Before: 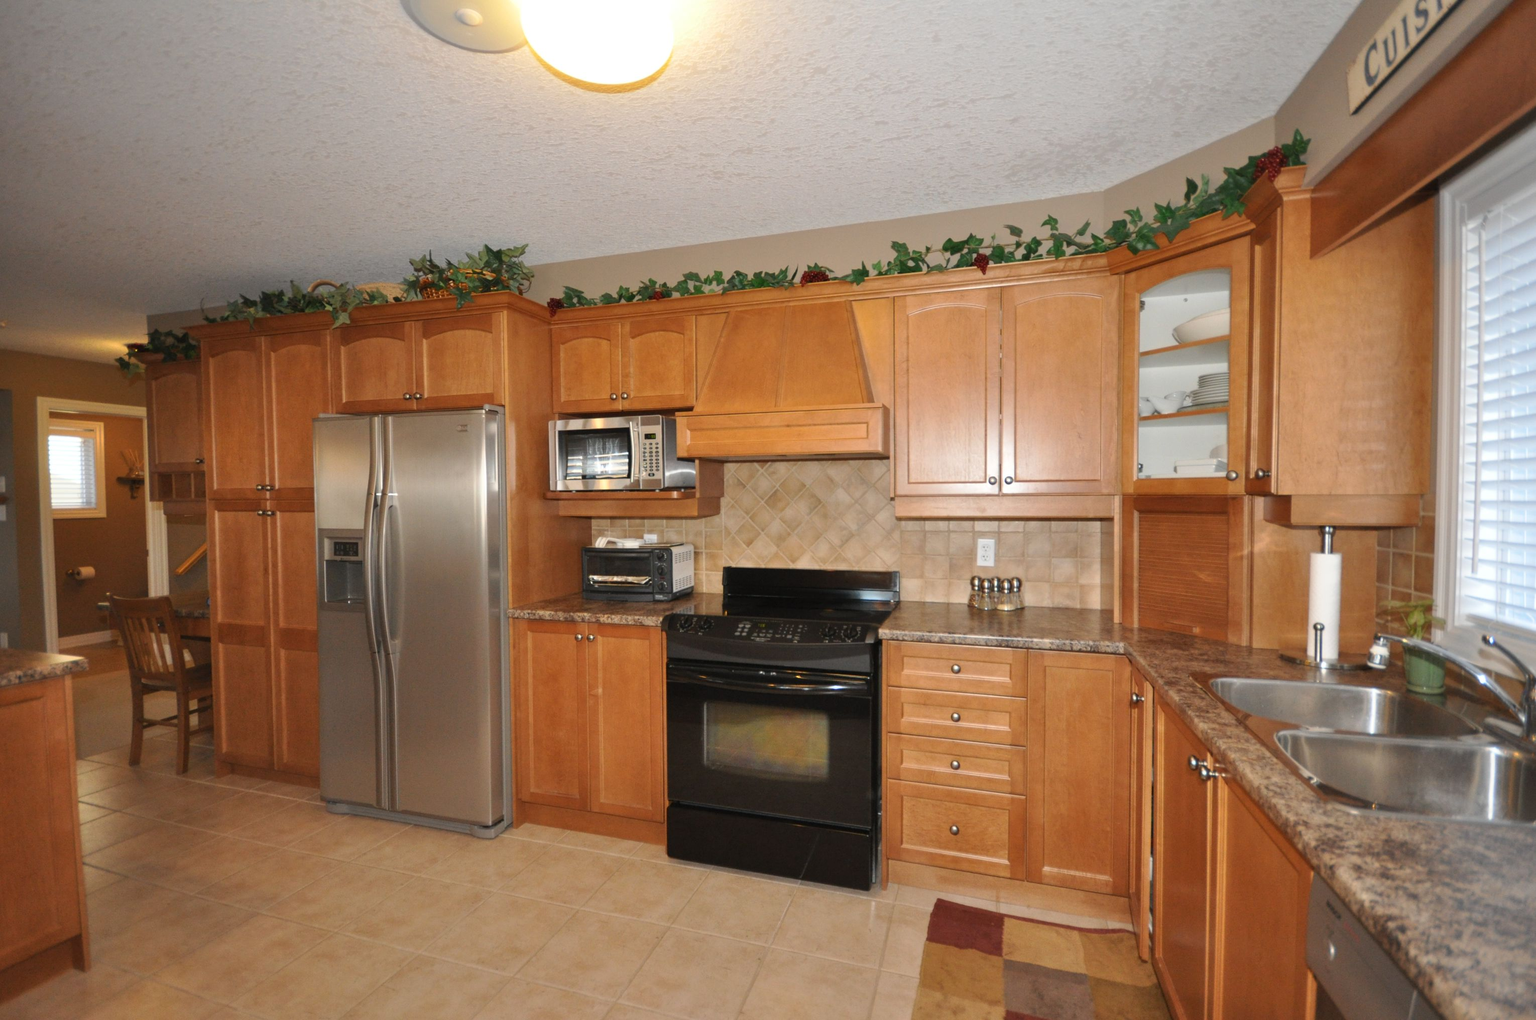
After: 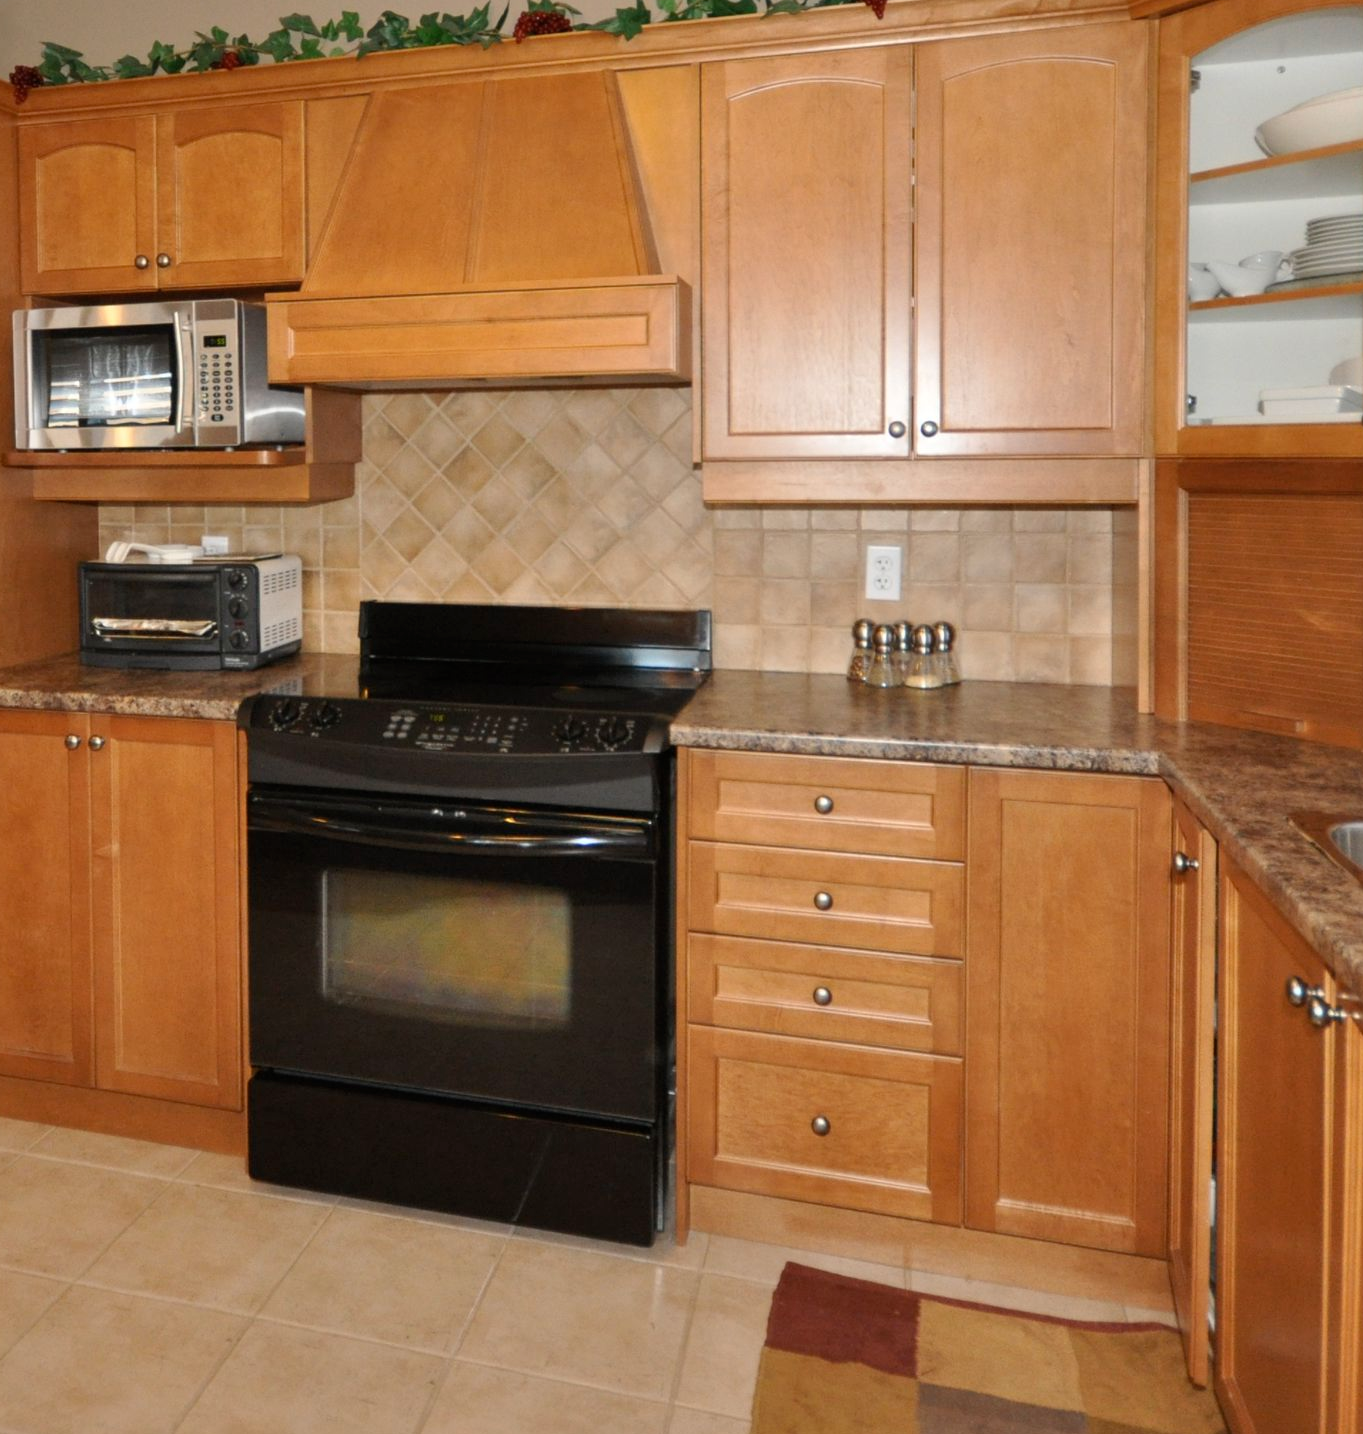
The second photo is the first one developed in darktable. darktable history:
crop: left 35.324%, top 26.016%, right 20.091%, bottom 3.402%
